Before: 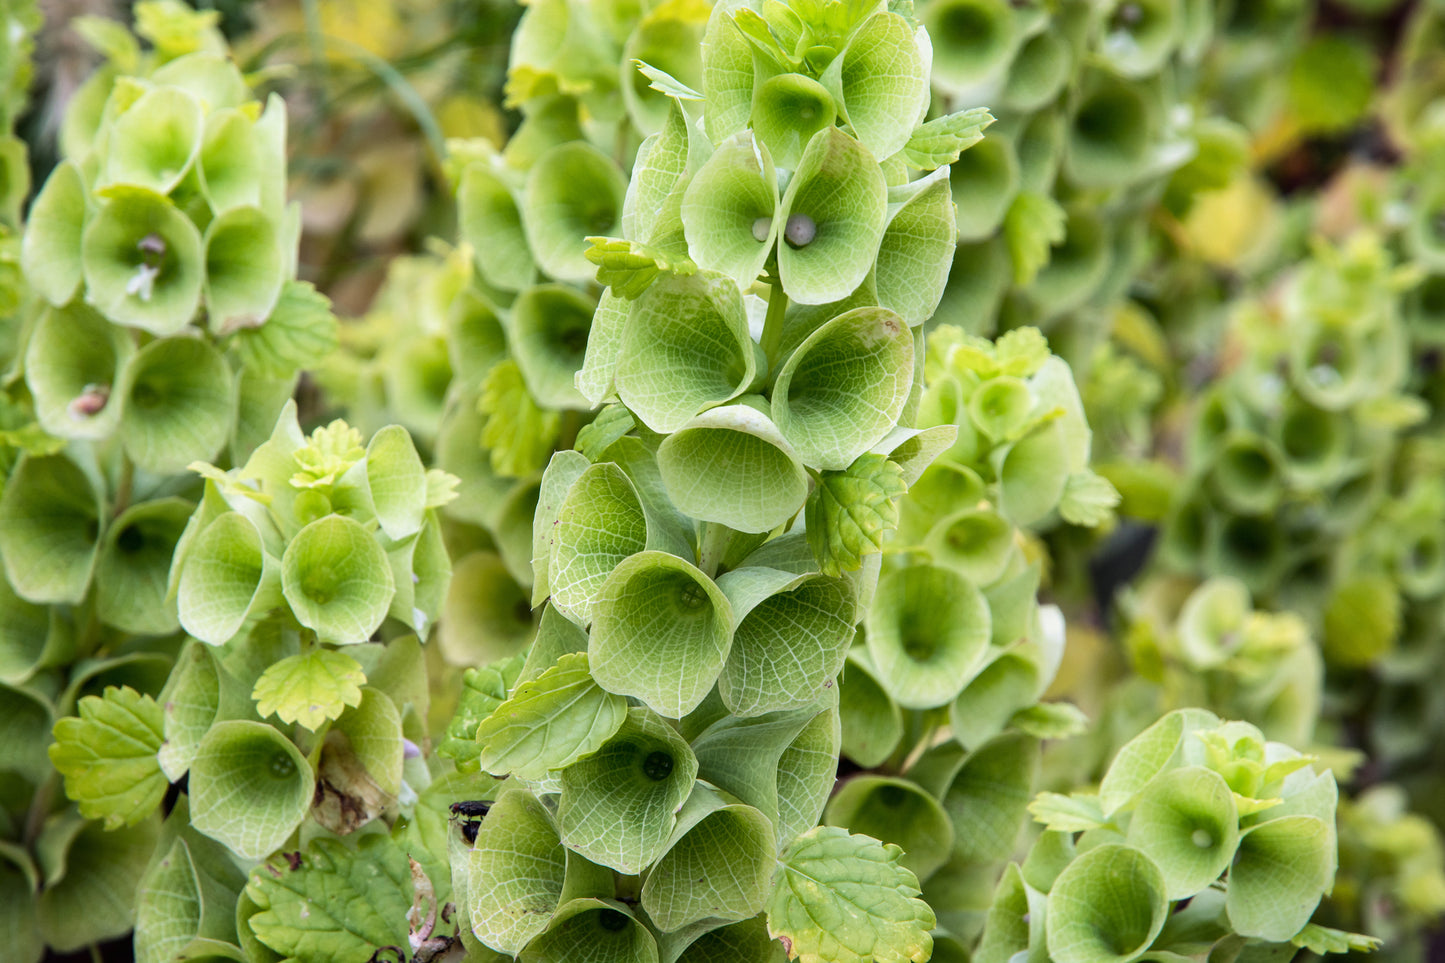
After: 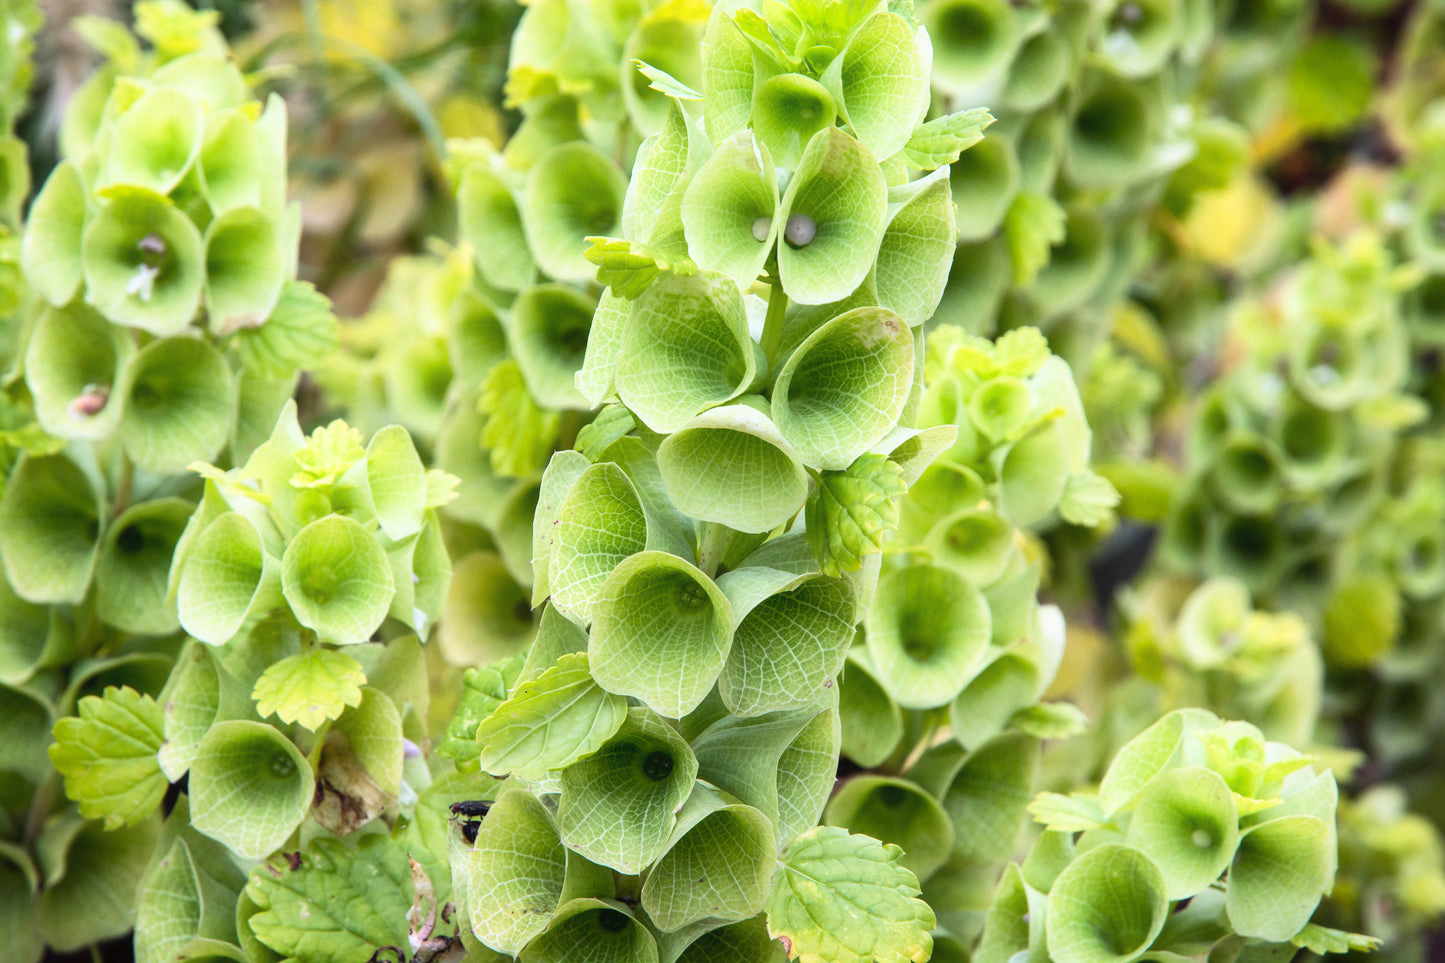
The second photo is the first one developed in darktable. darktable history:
base curve: curves: ch0 [(0, 0) (0.688, 0.865) (1, 1)]
contrast equalizer: y [[0.5, 0.542, 0.583, 0.625, 0.667, 0.708], [0.5 ×6], [0.5 ×6], [0, 0.033, 0.067, 0.1, 0.133, 0.167], [0, 0.05, 0.1, 0.15, 0.2, 0.25]], mix -0.192
